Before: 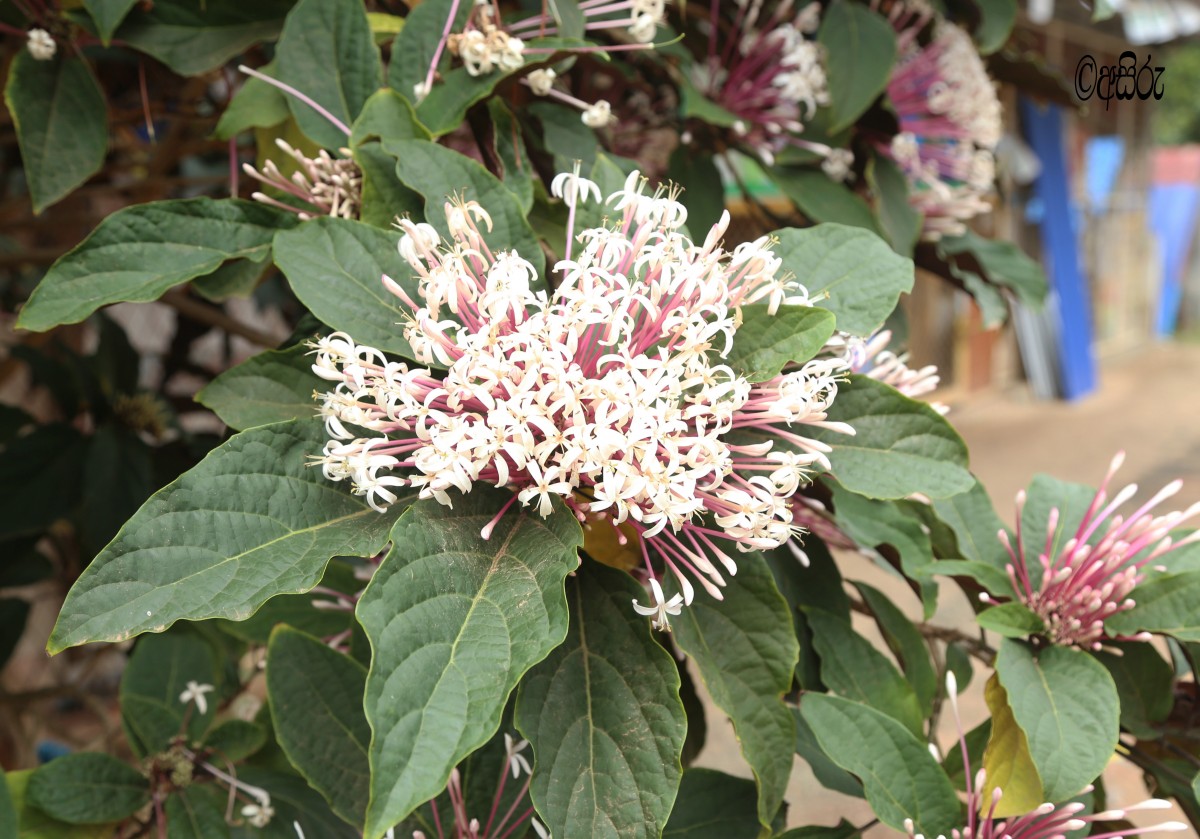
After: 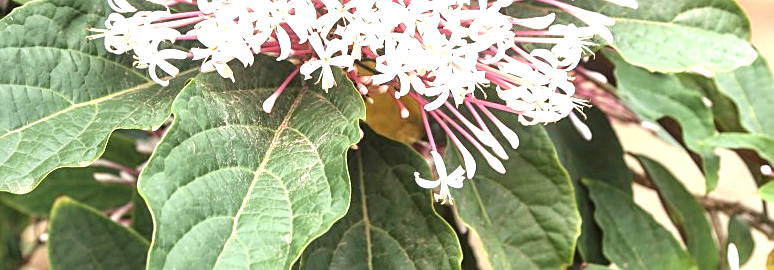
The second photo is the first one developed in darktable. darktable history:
crop: left 18.223%, top 50.984%, right 17.199%, bottom 16.789%
exposure: exposure 1.089 EV, compensate highlight preservation false
local contrast: detail 130%
sharpen: on, module defaults
